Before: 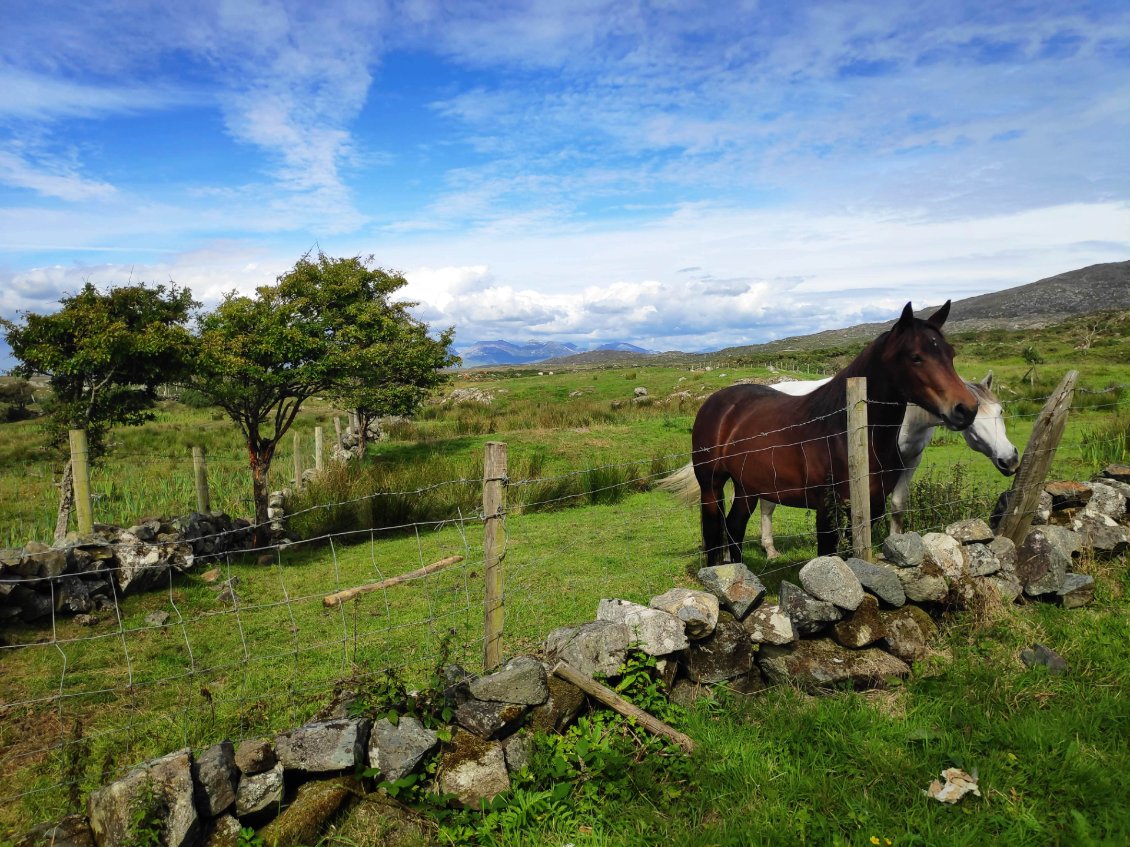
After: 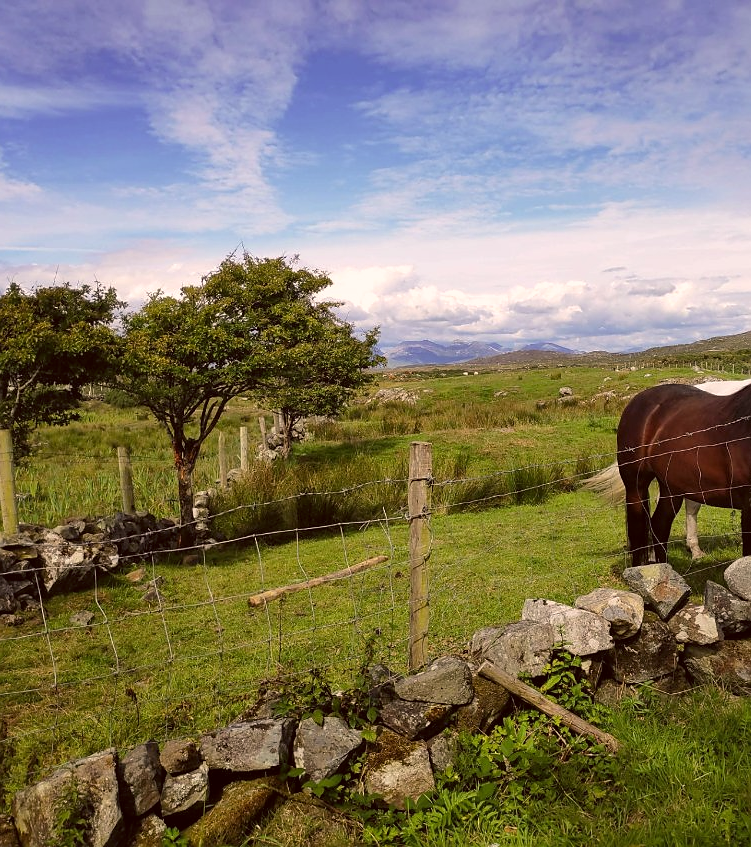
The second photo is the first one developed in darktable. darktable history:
sharpen: radius 0.981, amount 0.609
crop and rotate: left 6.656%, right 26.874%
shadows and highlights: shadows 25.25, highlights -25.9
color balance rgb: shadows fall-off 299.171%, white fulcrum 2 EV, highlights fall-off 298.484%, perceptual saturation grading › global saturation 14.842%, mask middle-gray fulcrum 99.403%, contrast gray fulcrum 38.272%
color correction: highlights a* 10.24, highlights b* 9.78, shadows a* 9.13, shadows b* 8.2, saturation 0.777
